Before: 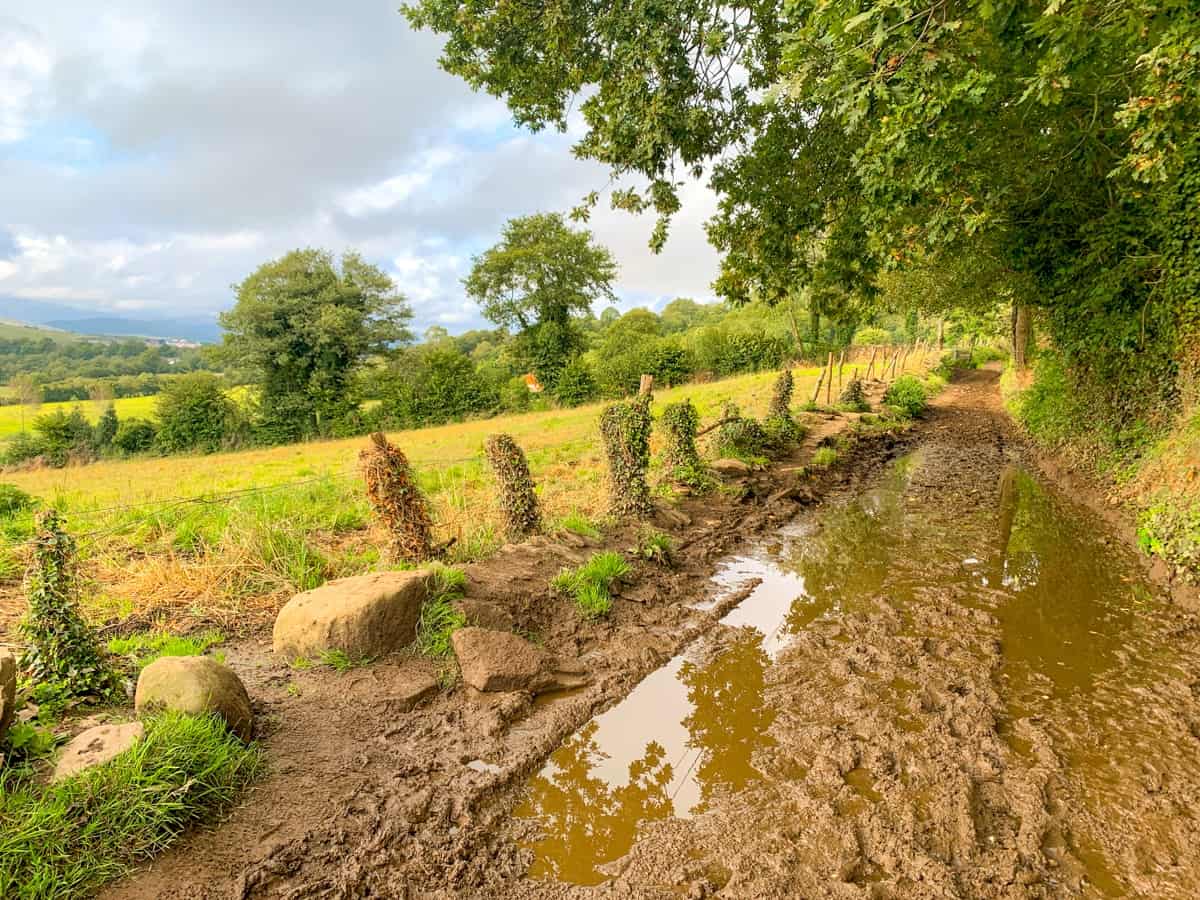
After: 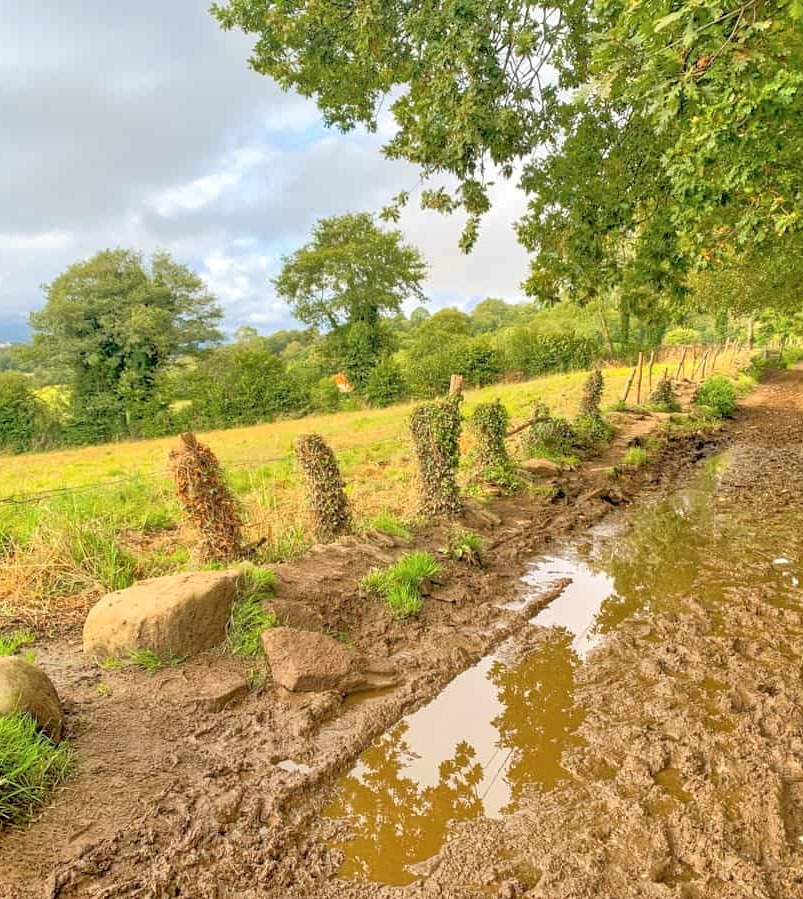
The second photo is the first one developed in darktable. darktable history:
tone equalizer: -7 EV 0.146 EV, -6 EV 0.627 EV, -5 EV 1.12 EV, -4 EV 1.32 EV, -3 EV 1.16 EV, -2 EV 0.6 EV, -1 EV 0.157 EV
crop and rotate: left 15.9%, right 17.164%
contrast brightness saturation: saturation -0.046
